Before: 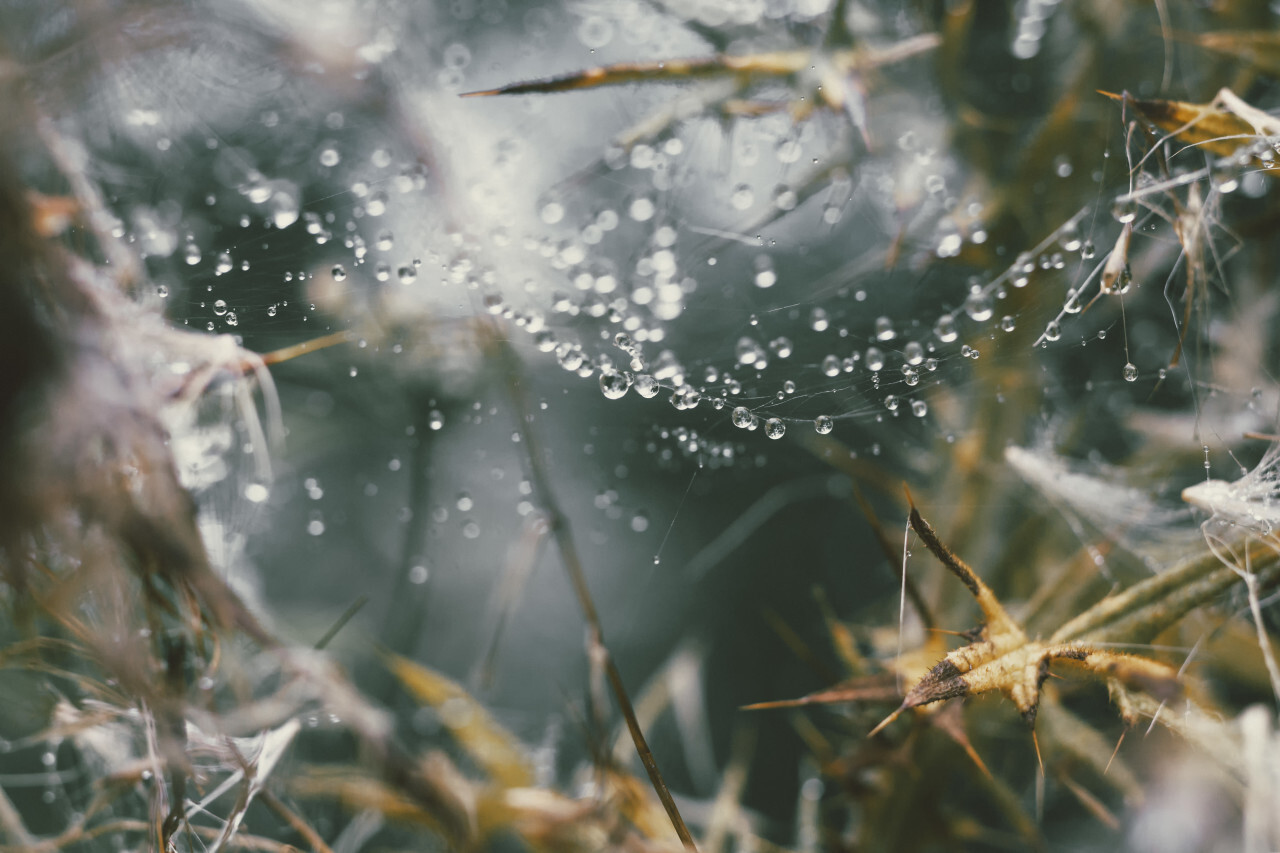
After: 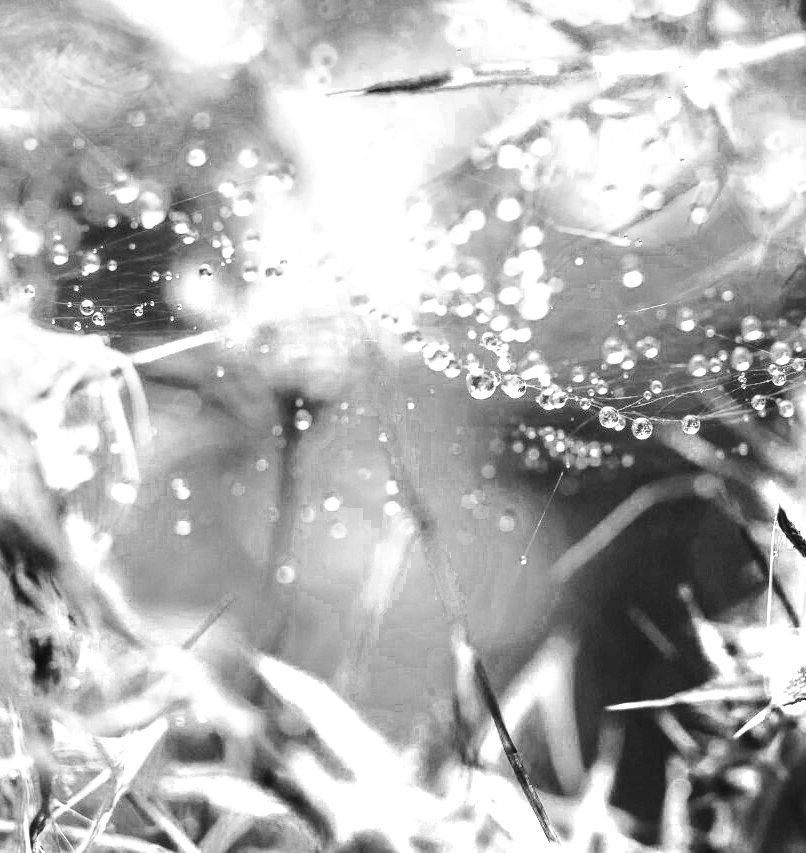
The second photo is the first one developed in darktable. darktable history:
crop: left 10.454%, right 26.517%
base curve: curves: ch0 [(0, 0) (0.04, 0.03) (0.133, 0.232) (0.448, 0.748) (0.843, 0.968) (1, 1)], preserve colors none
color zones: curves: ch0 [(0, 0.554) (0.146, 0.662) (0.293, 0.86) (0.503, 0.774) (0.637, 0.106) (0.74, 0.072) (0.866, 0.488) (0.998, 0.569)]; ch1 [(0, 0) (0.143, 0) (0.286, 0) (0.429, 0) (0.571, 0) (0.714, 0) (0.857, 0)]
exposure: black level correction 0.001, exposure 0.5 EV, compensate highlight preservation false
local contrast: highlights 38%, shadows 60%, detail 136%, midtone range 0.519
